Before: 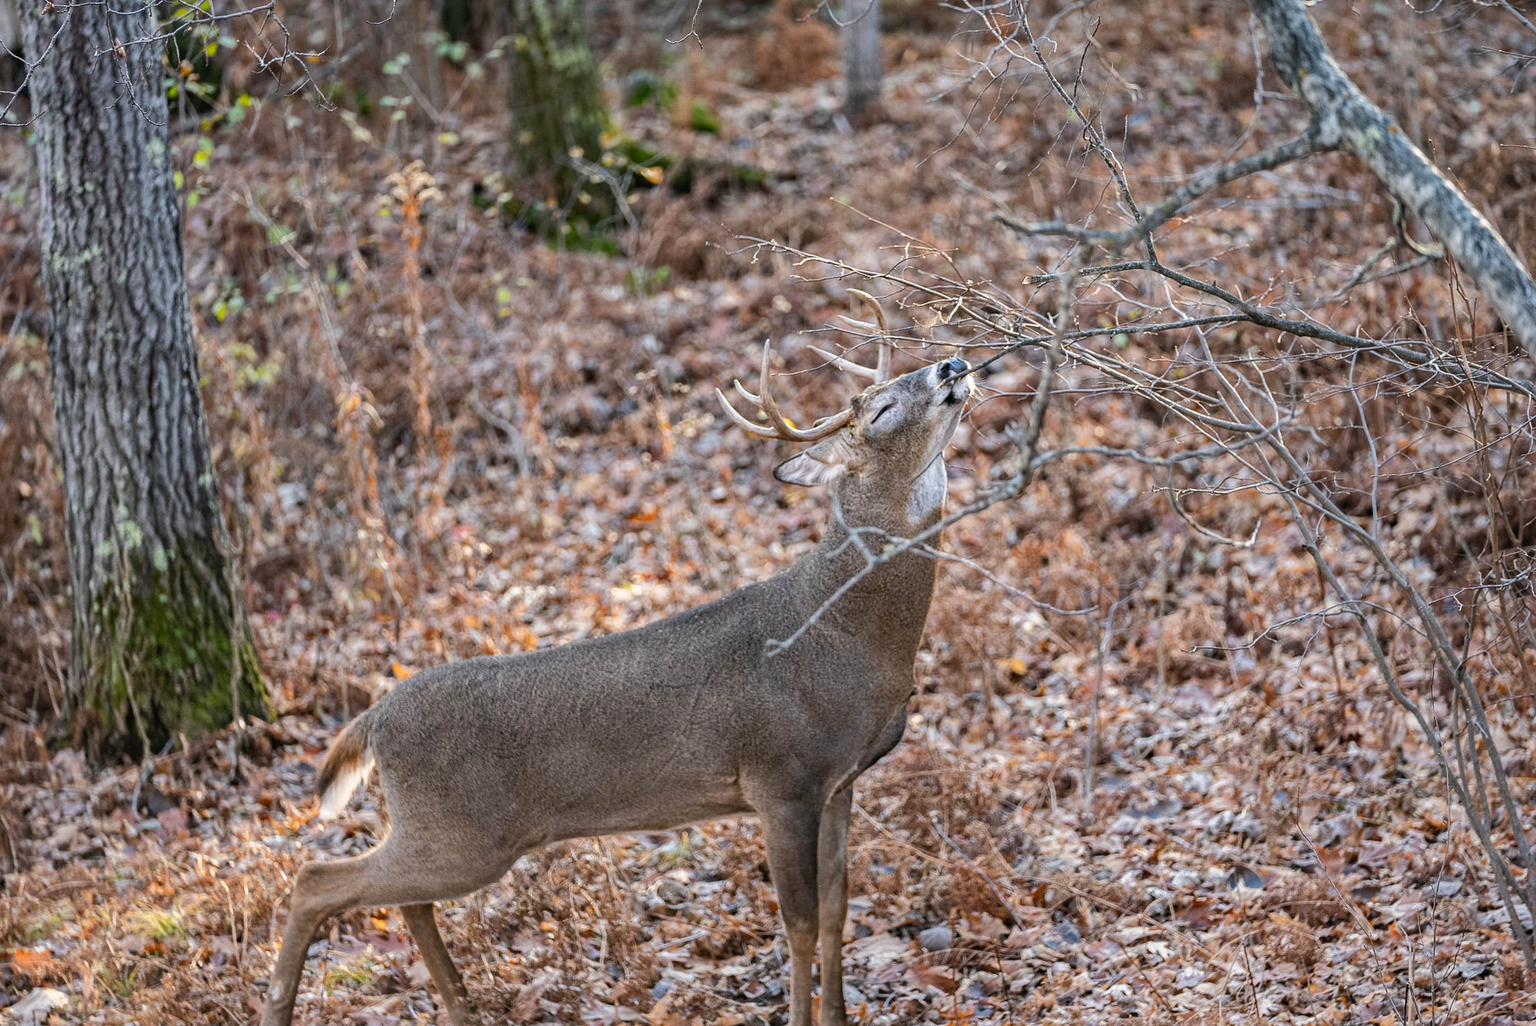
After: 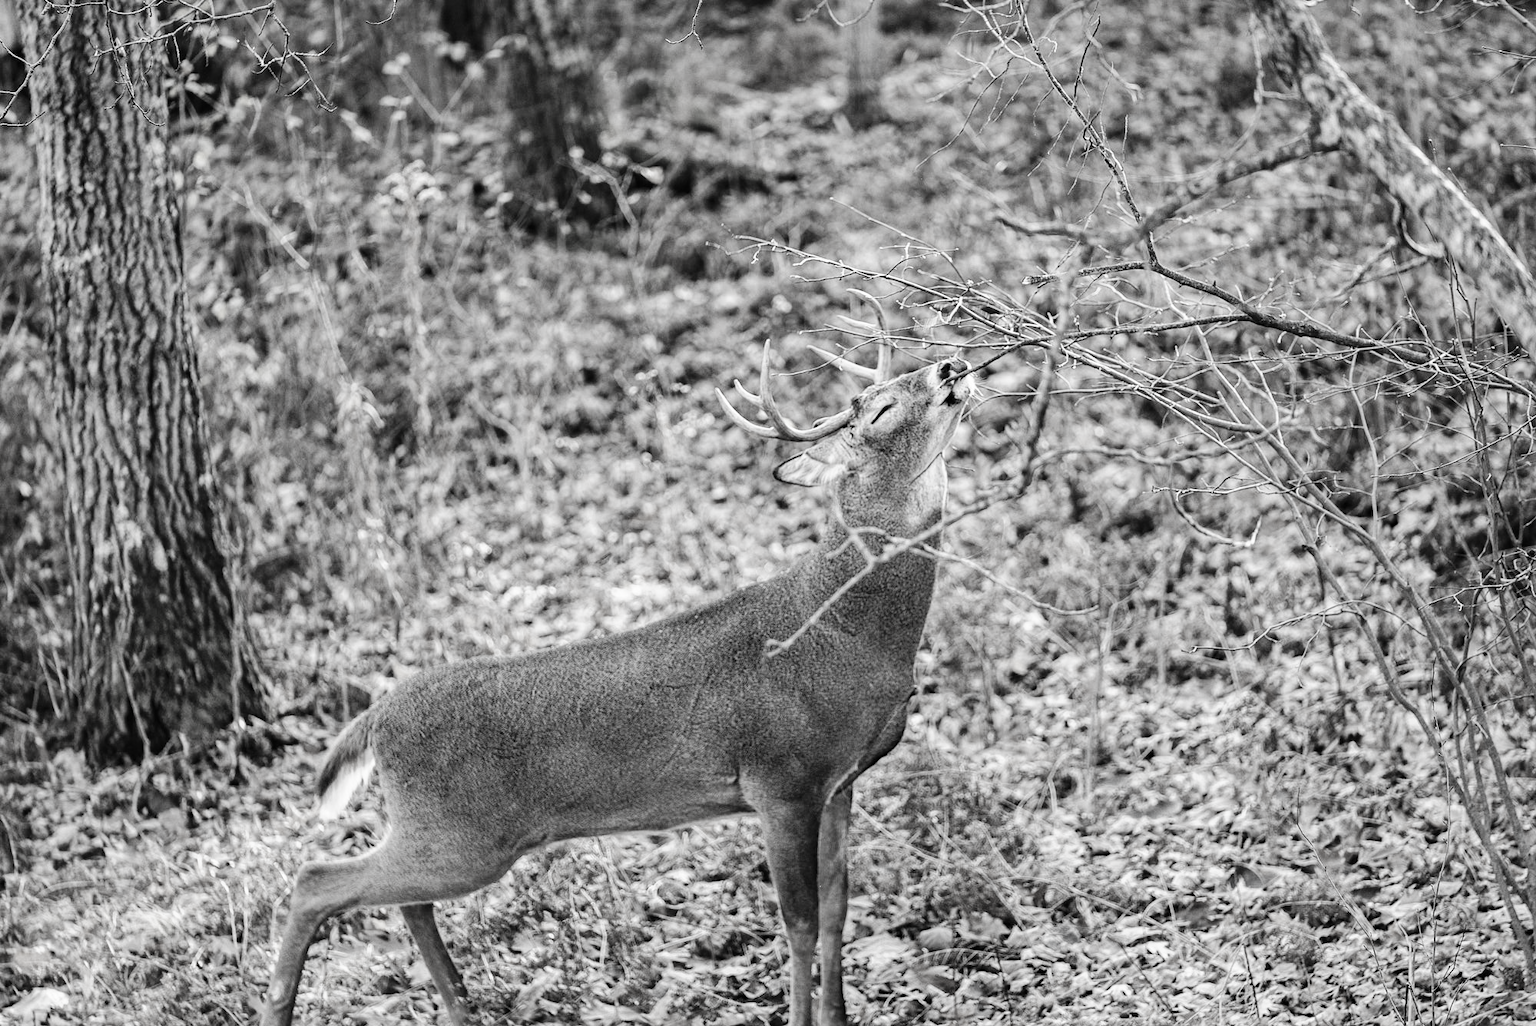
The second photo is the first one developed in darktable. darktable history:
base curve: curves: ch0 [(0, 0) (0.036, 0.025) (0.121, 0.166) (0.206, 0.329) (0.605, 0.79) (1, 1)], preserve colors none
contrast brightness saturation: saturation -0.981
